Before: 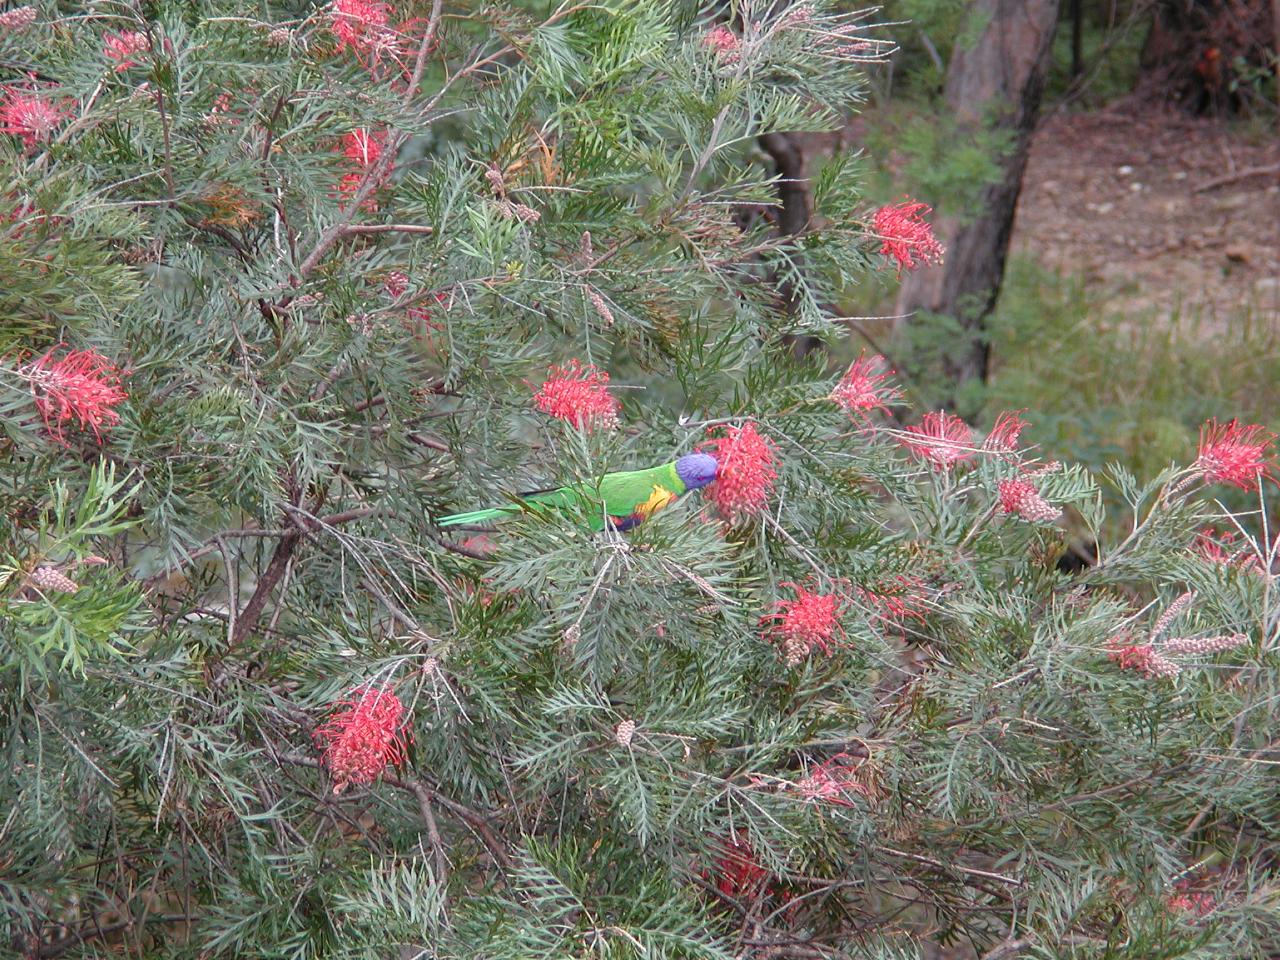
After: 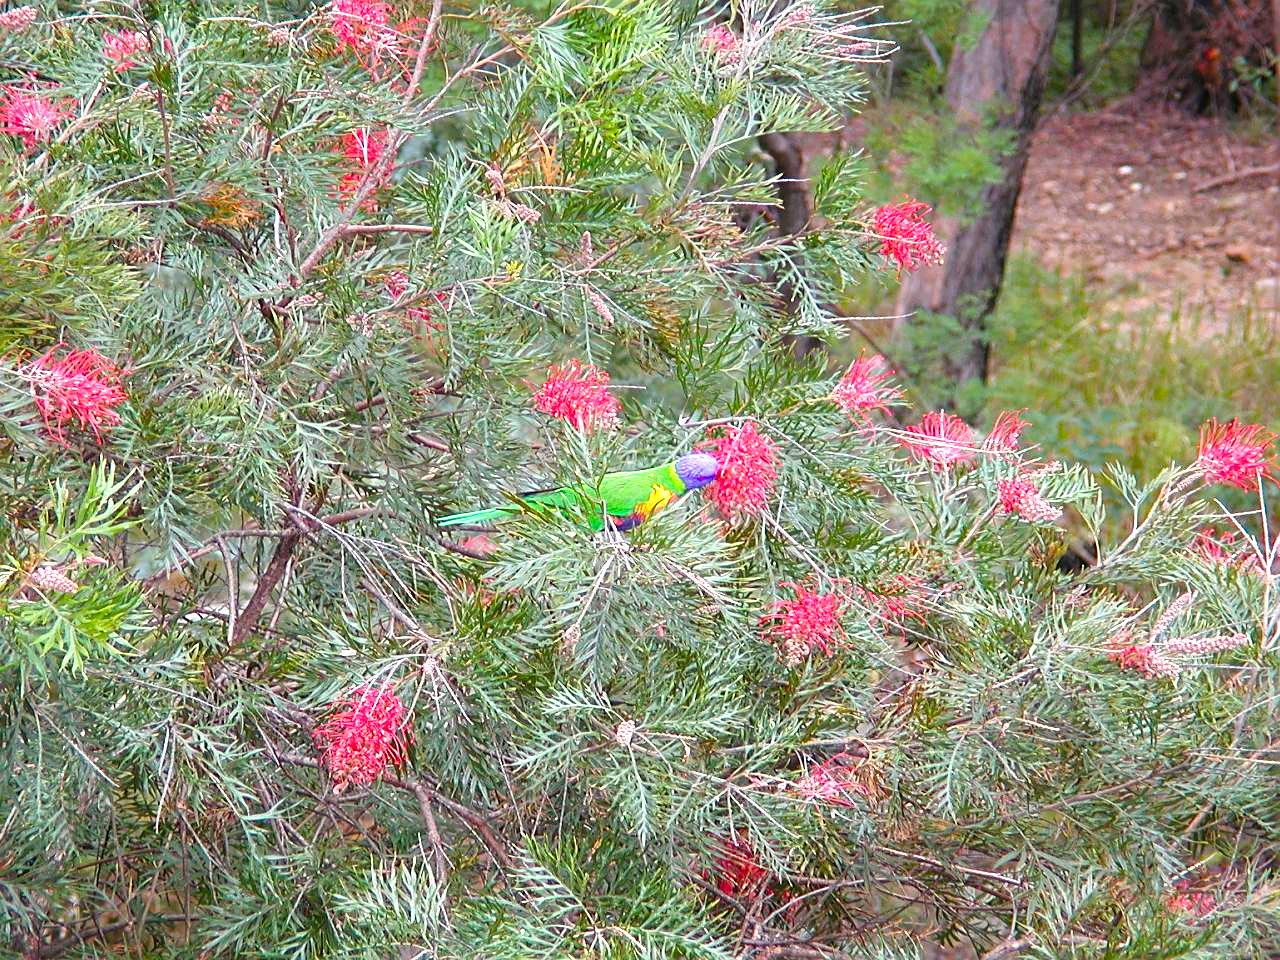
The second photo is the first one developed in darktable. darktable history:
color balance rgb: highlights gain › chroma 0.259%, highlights gain › hue 332.89°, linear chroma grading › global chroma 41.523%, perceptual saturation grading › global saturation 0.439%, global vibrance 16.085%, saturation formula JzAzBz (2021)
exposure: black level correction 0, exposure 0.701 EV, compensate highlight preservation false
sharpen: on, module defaults
